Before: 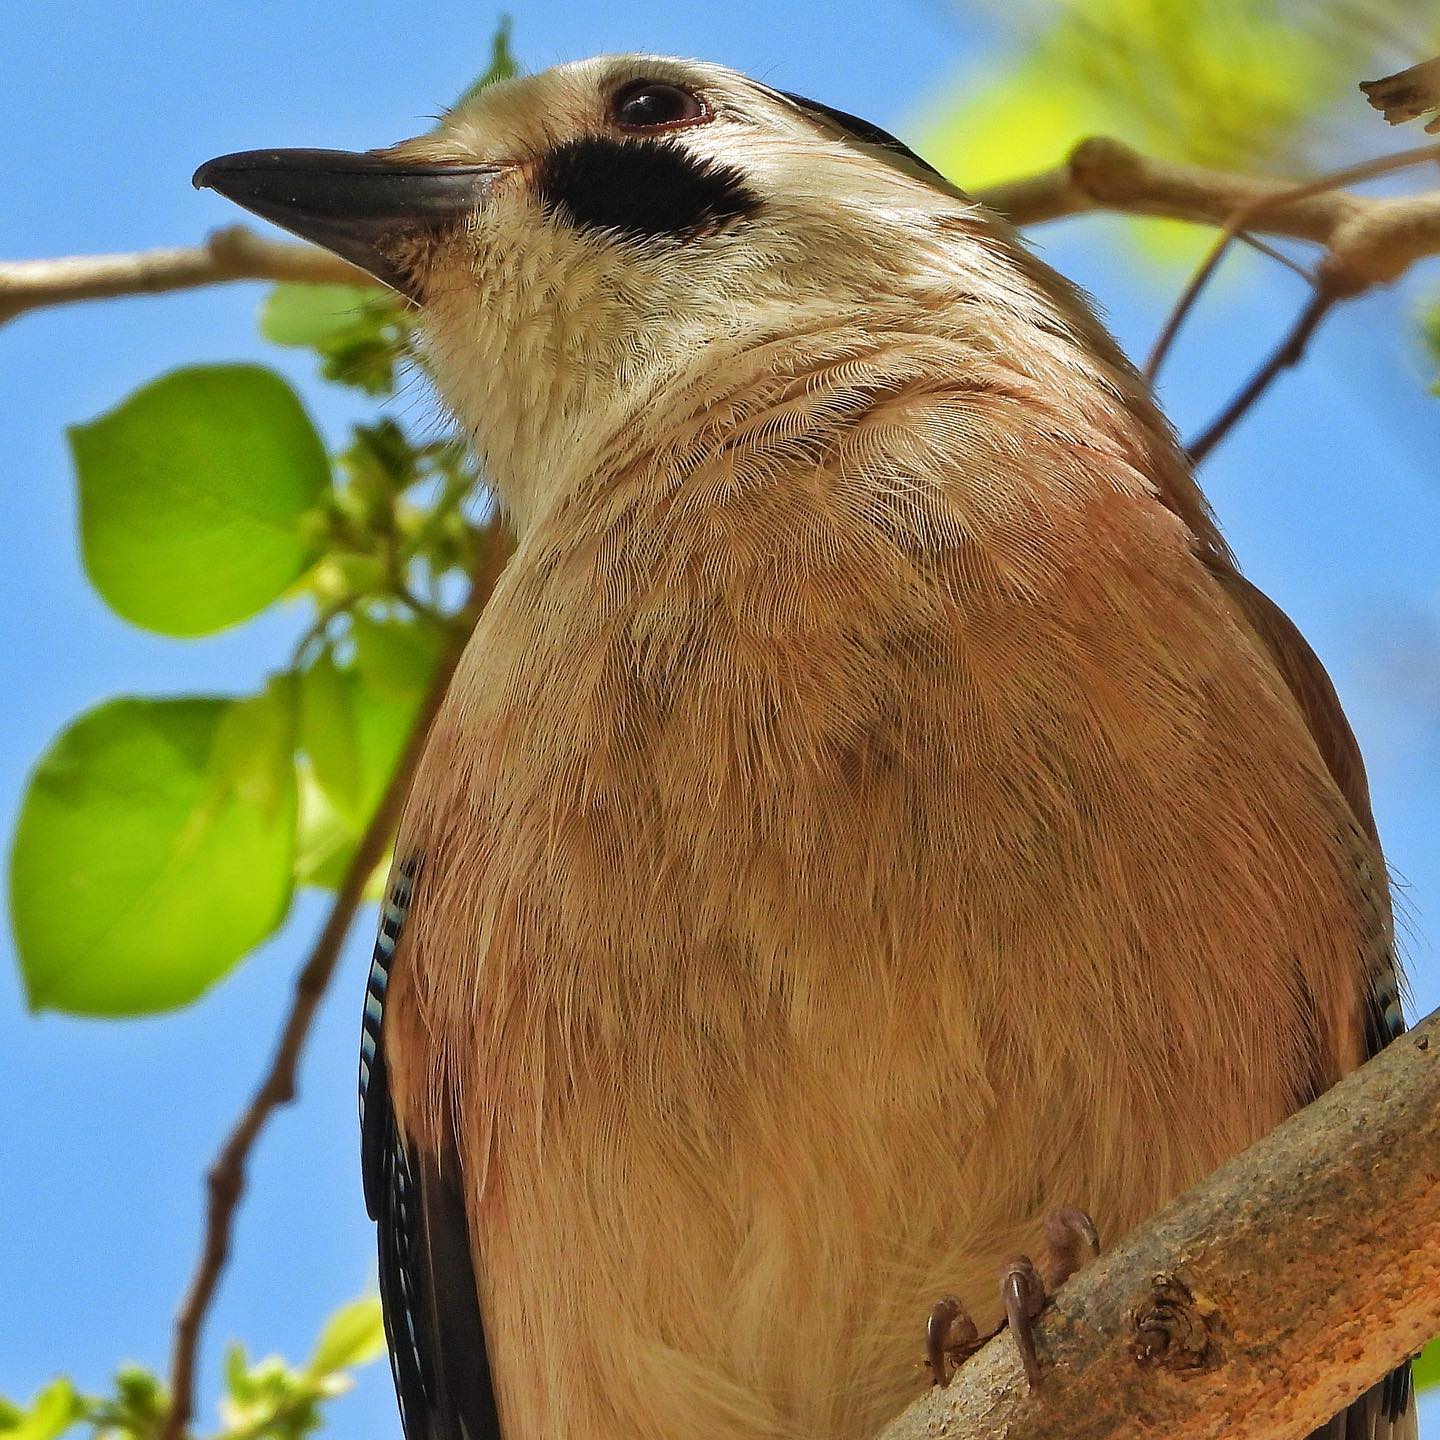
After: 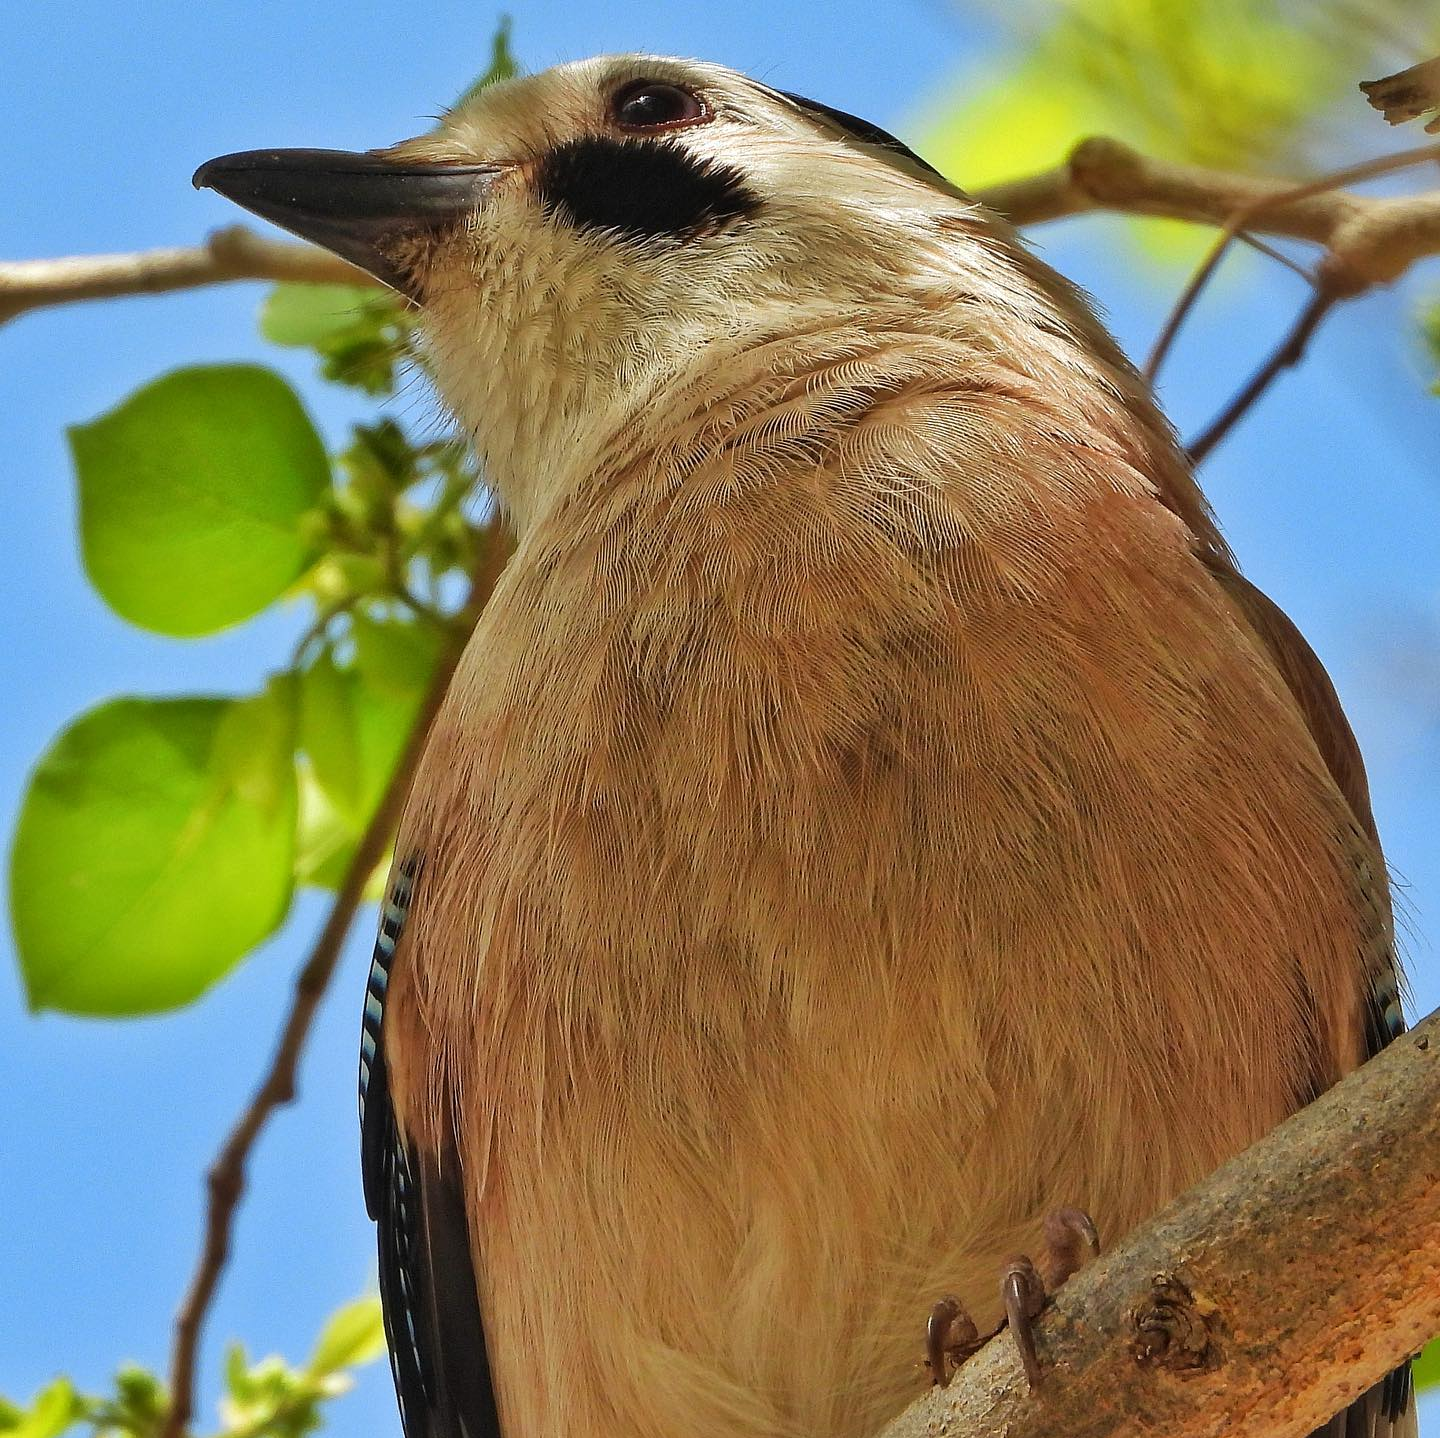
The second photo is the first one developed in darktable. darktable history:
local contrast: mode bilateral grid, contrast 15, coarseness 36, detail 105%, midtone range 0.2
crop: bottom 0.071%
